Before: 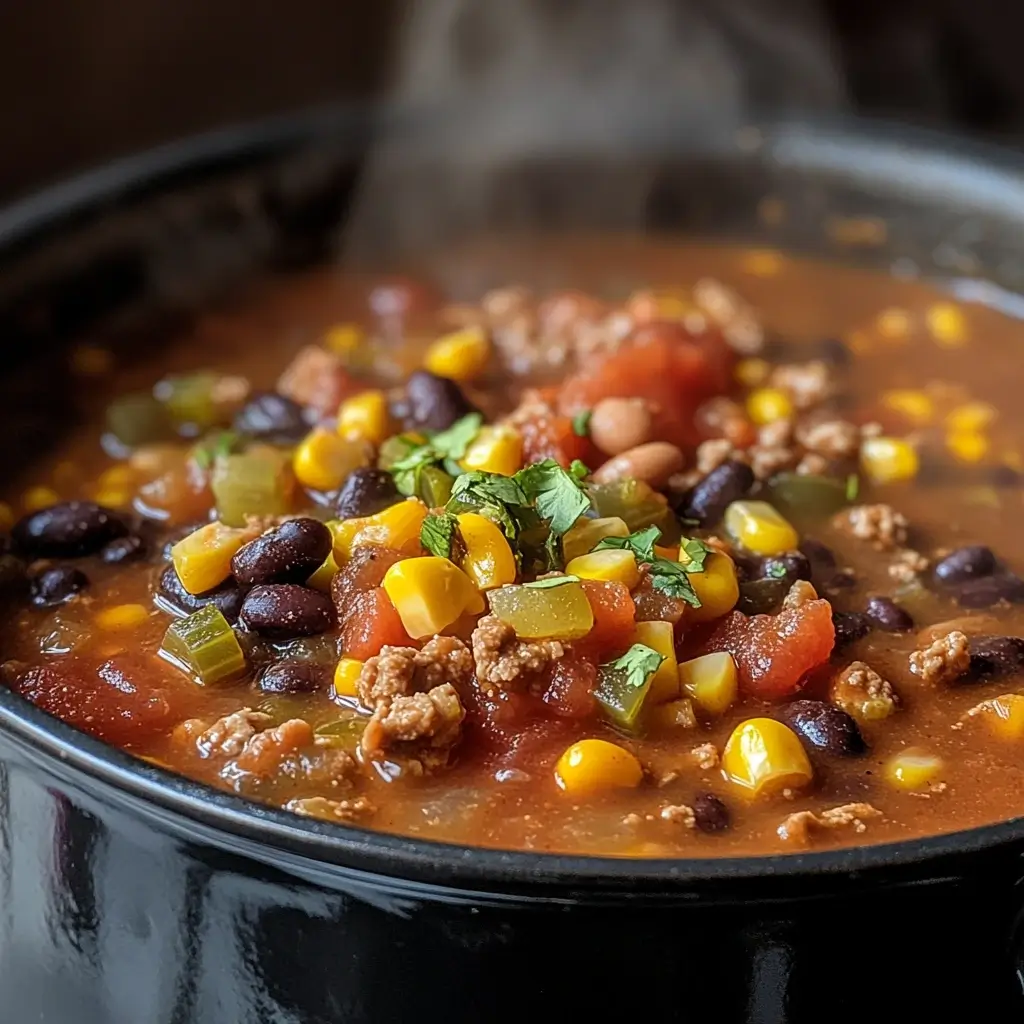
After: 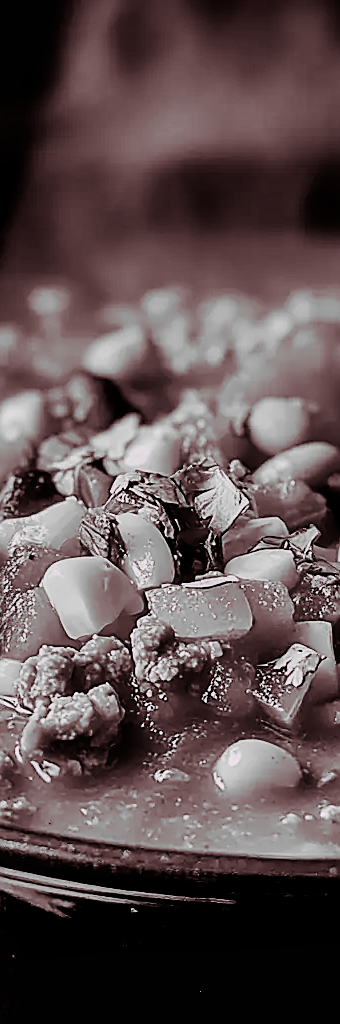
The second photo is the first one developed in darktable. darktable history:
shadows and highlights: soften with gaussian
crop: left 33.36%, right 33.36%
monochrome: a 32, b 64, size 2.3
split-toning: highlights › hue 298.8°, highlights › saturation 0.73, compress 41.76%
filmic rgb: black relative exposure -5 EV, hardness 2.88, contrast 1.3, highlights saturation mix -30%
sharpen: radius 1.4, amount 1.25, threshold 0.7
graduated density: density 2.02 EV, hardness 44%, rotation 0.374°, offset 8.21, hue 208.8°, saturation 97%
